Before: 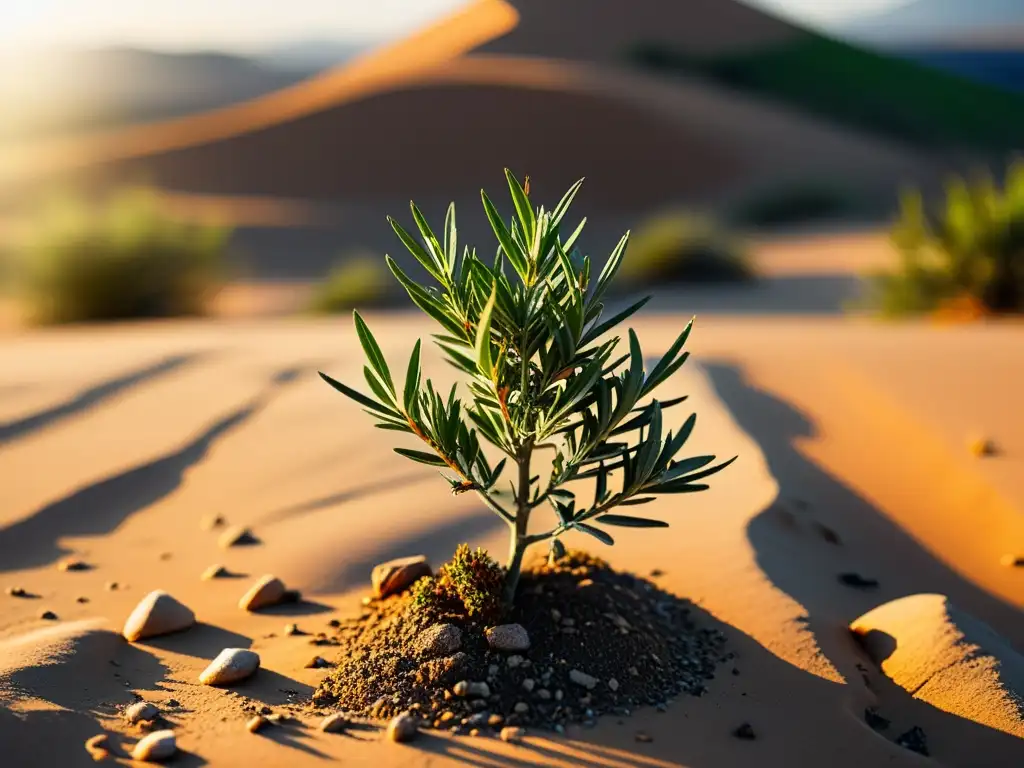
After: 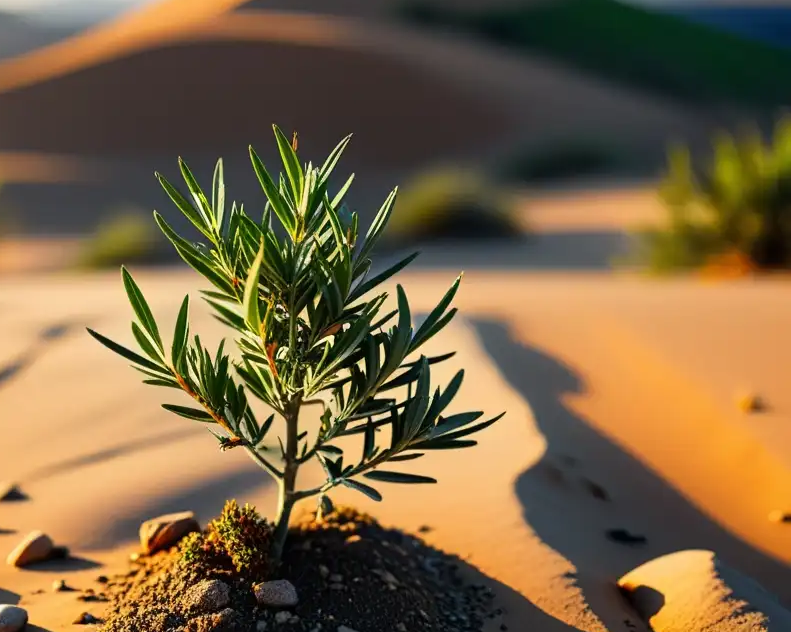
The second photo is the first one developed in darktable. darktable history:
crop: left 22.669%, top 5.835%, bottom 11.81%
